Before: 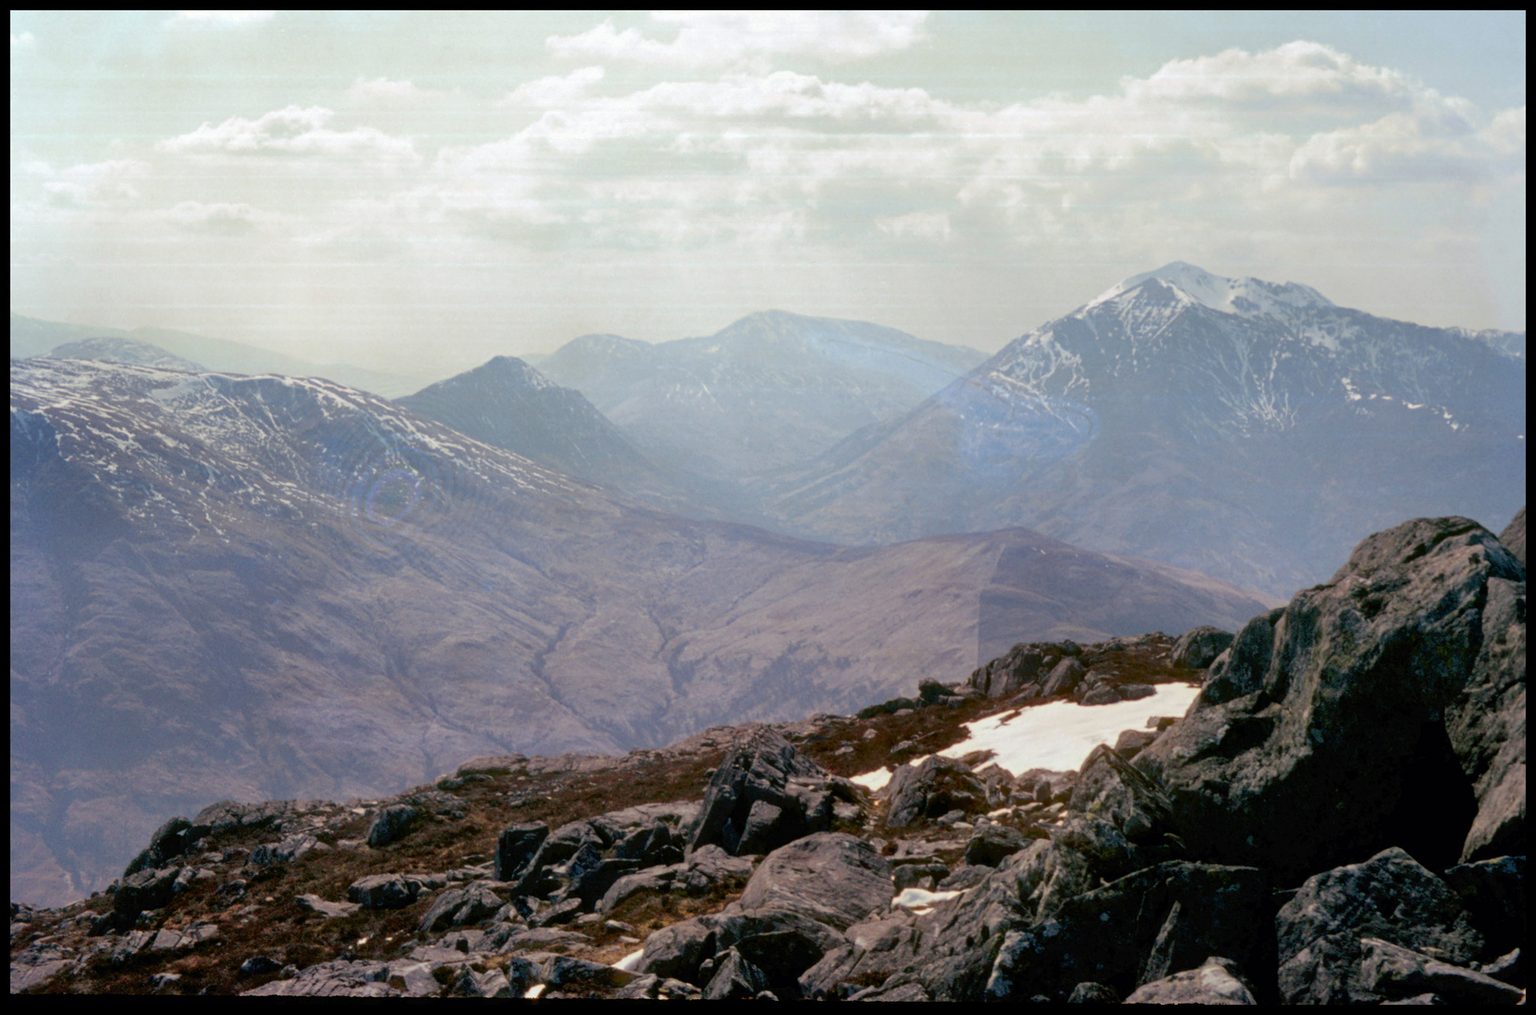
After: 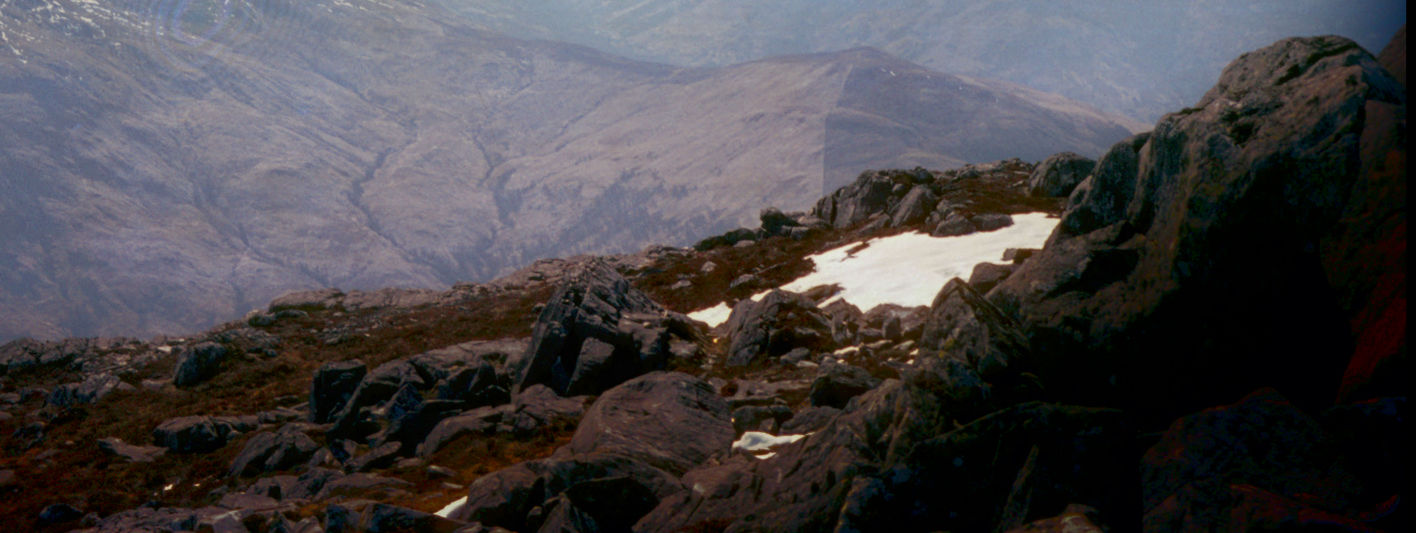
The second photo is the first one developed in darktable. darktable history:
crop and rotate: left 13.288%, top 47.664%, bottom 2.948%
shadows and highlights: shadows -87.28, highlights -36.39, soften with gaussian
